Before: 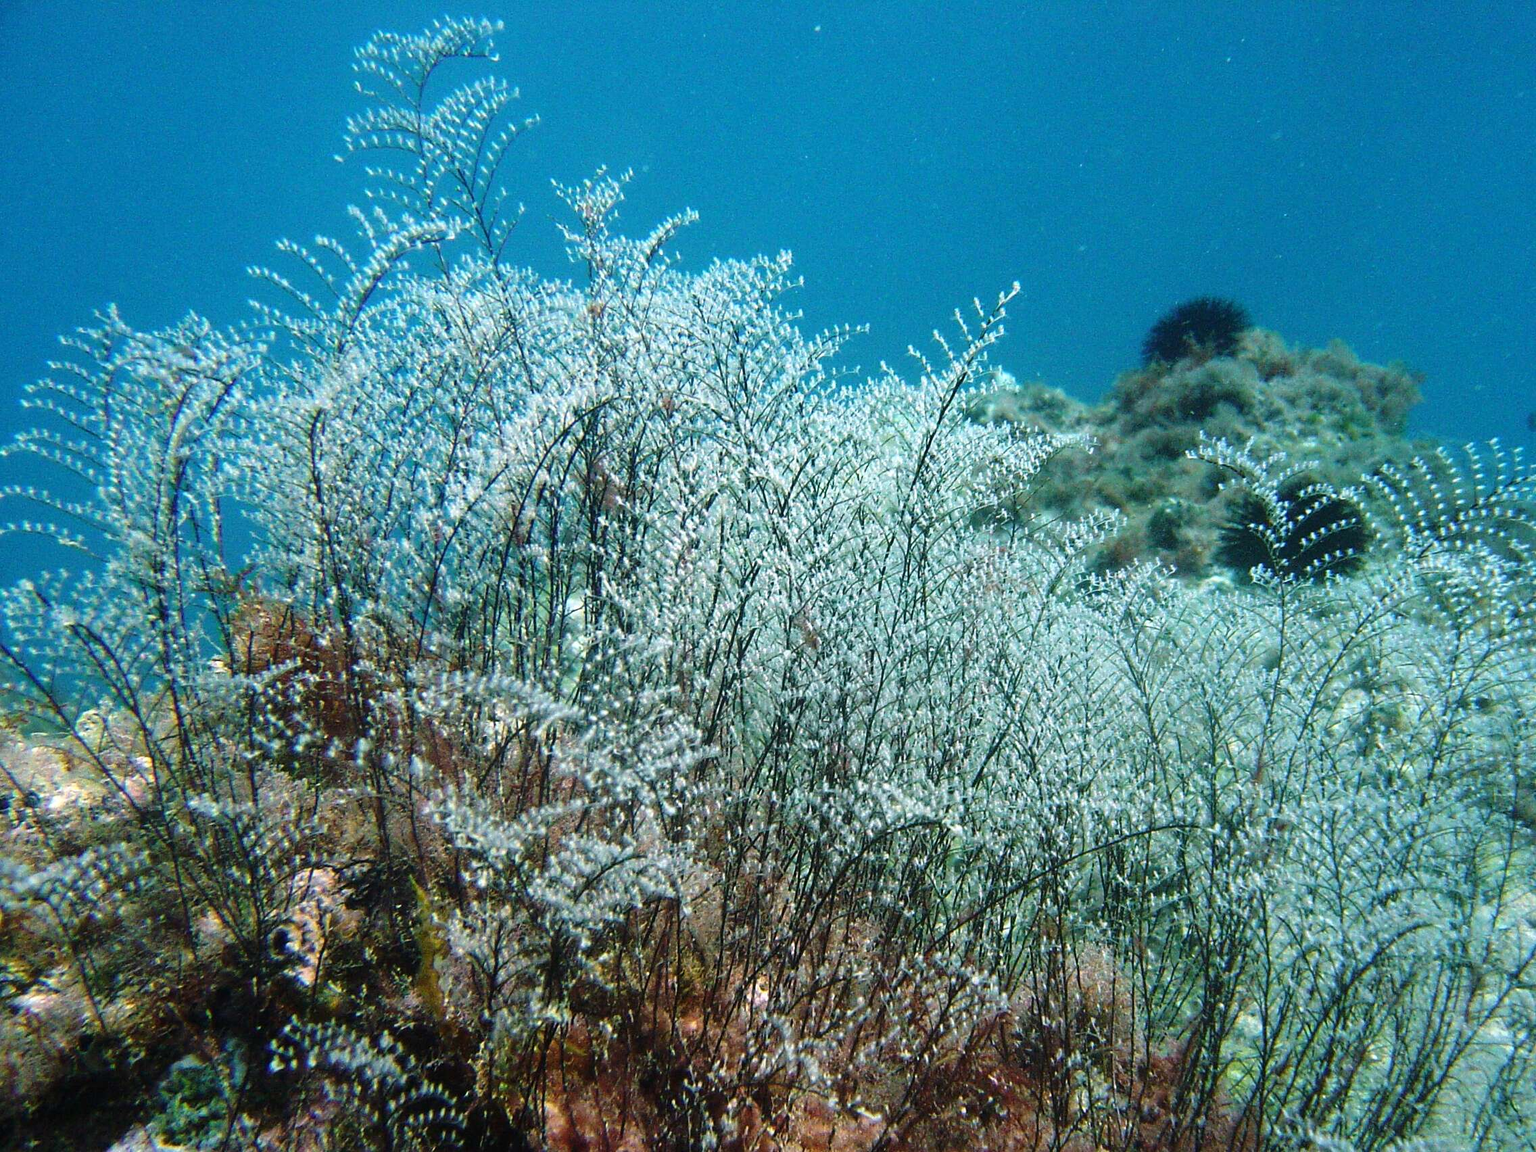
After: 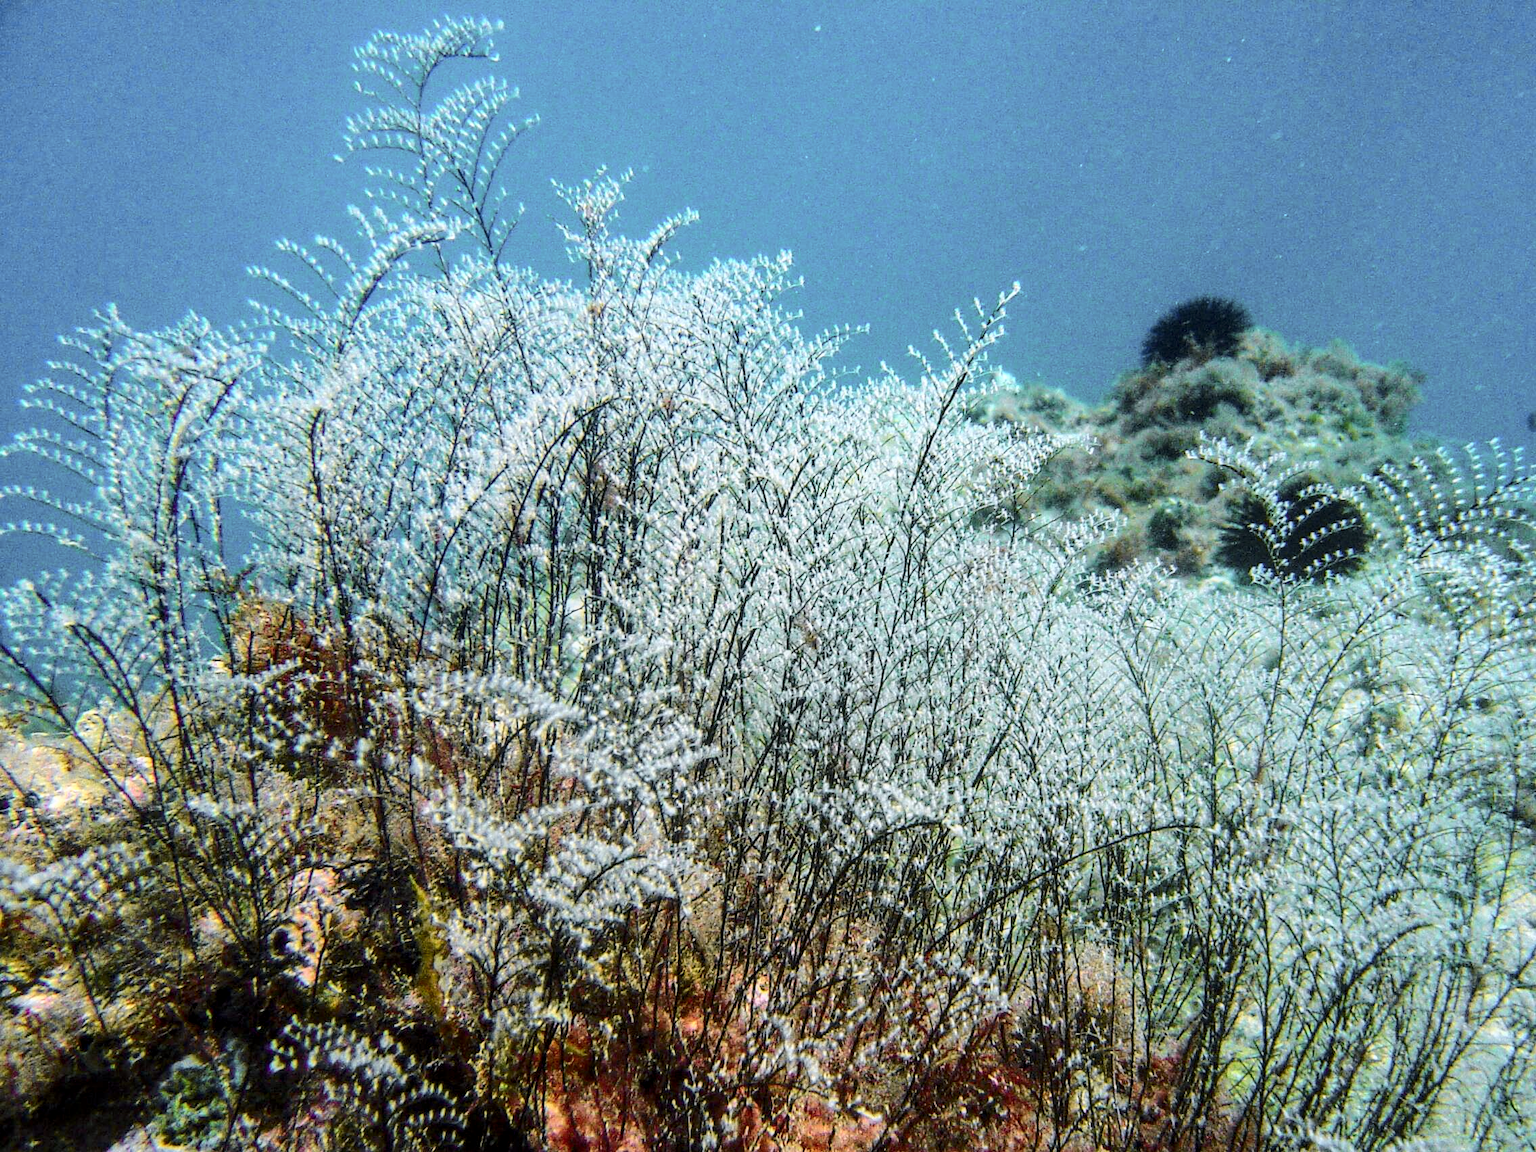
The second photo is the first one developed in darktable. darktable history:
local contrast: highlights 37%, detail 134%
tone curve: curves: ch0 [(0, 0) (0.239, 0.248) (0.508, 0.606) (0.826, 0.855) (1, 0.945)]; ch1 [(0, 0) (0.401, 0.42) (0.442, 0.47) (0.492, 0.498) (0.511, 0.516) (0.555, 0.586) (0.681, 0.739) (1, 1)]; ch2 [(0, 0) (0.411, 0.433) (0.5, 0.504) (0.545, 0.574) (1, 1)], color space Lab, independent channels, preserve colors none
